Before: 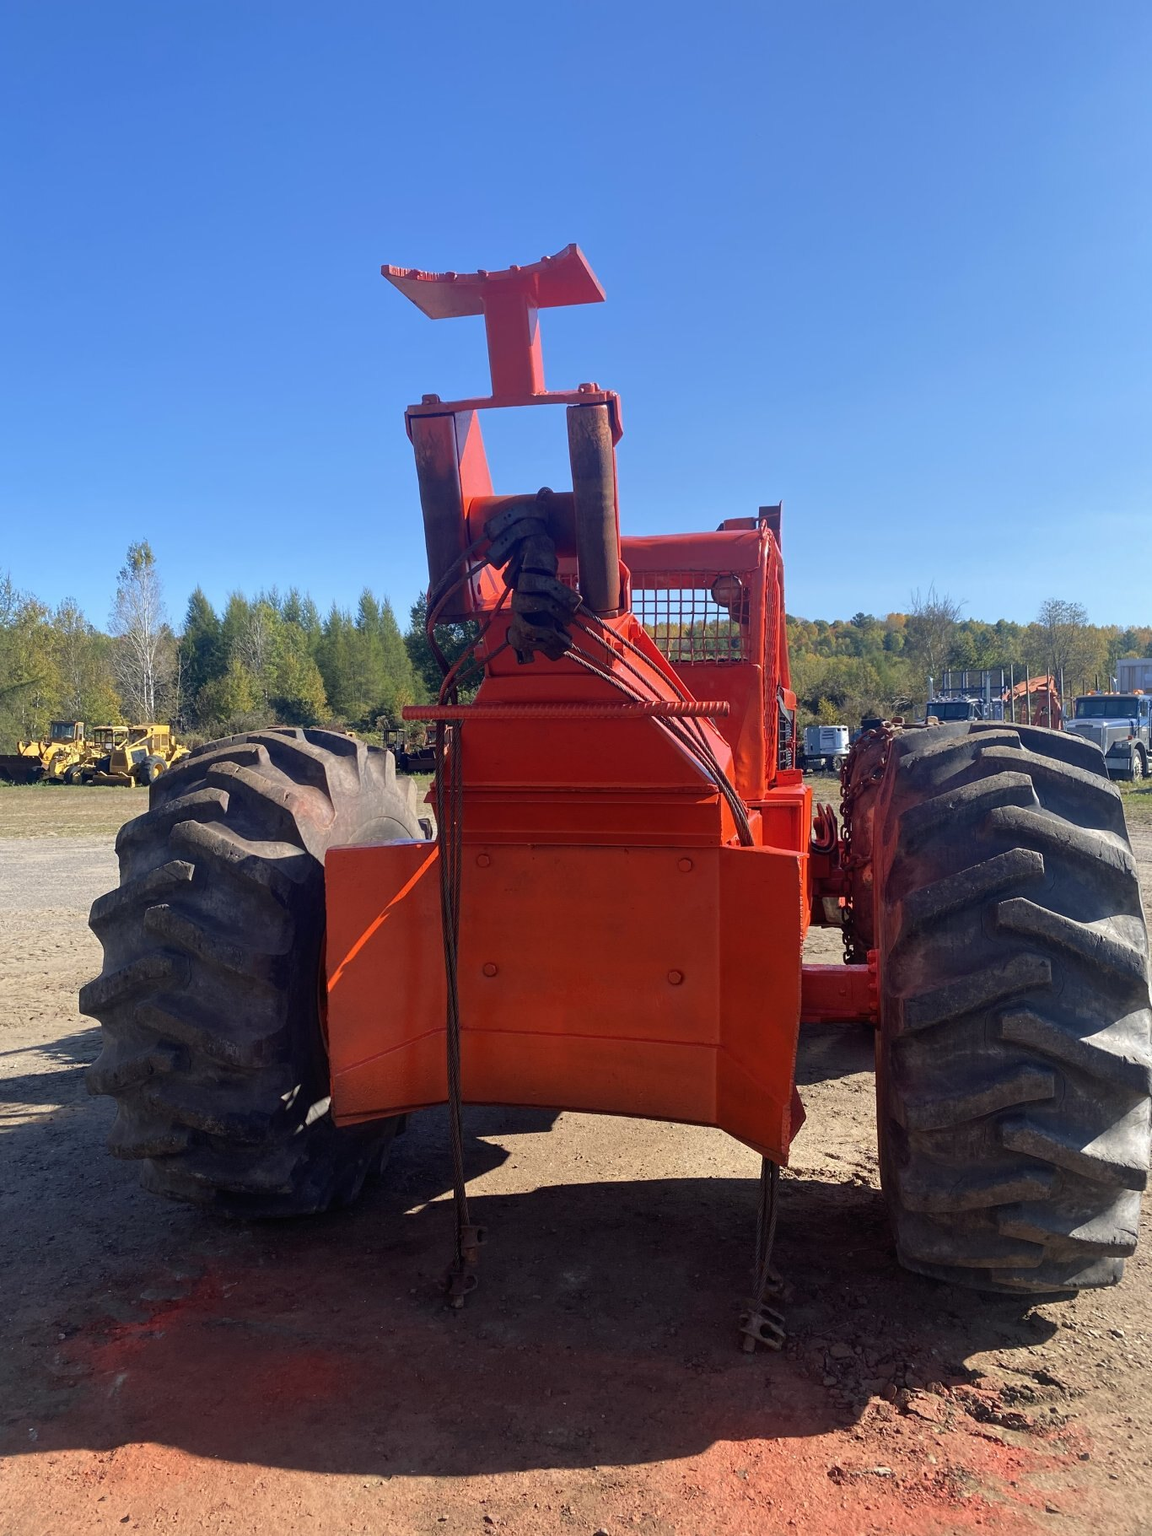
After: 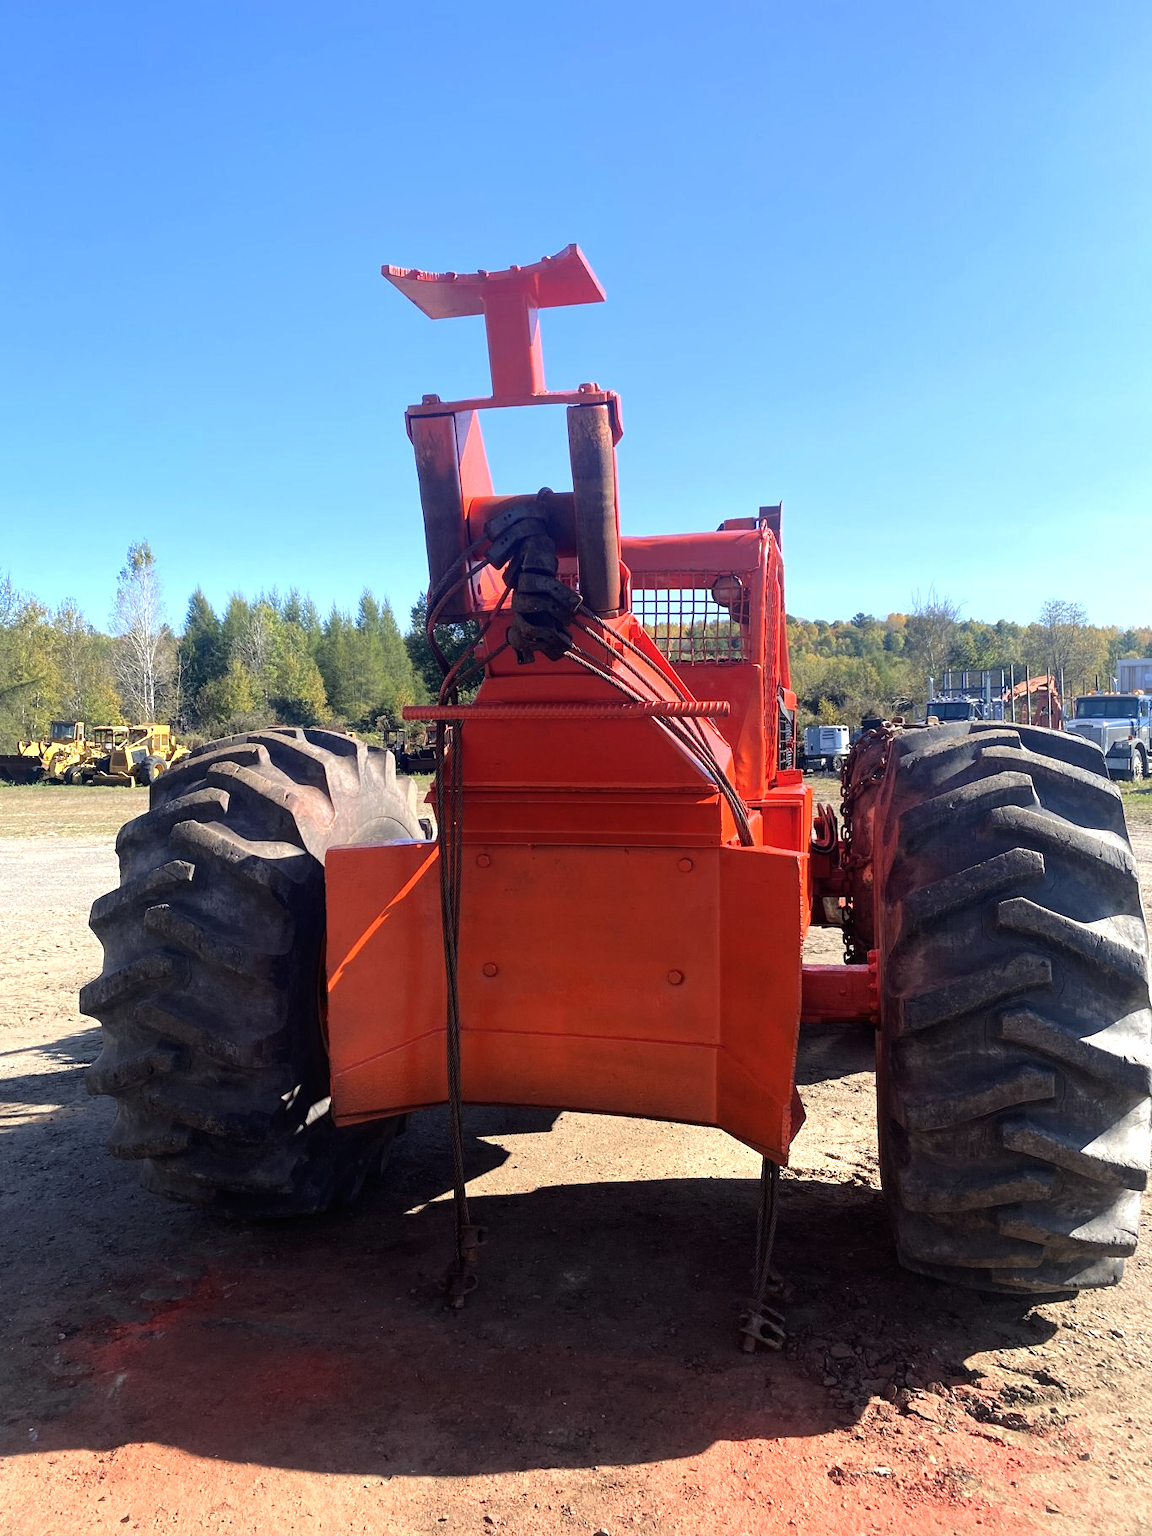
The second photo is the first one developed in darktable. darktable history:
tone equalizer: -8 EV -0.734 EV, -7 EV -0.728 EV, -6 EV -0.593 EV, -5 EV -0.38 EV, -3 EV 0.379 EV, -2 EV 0.6 EV, -1 EV 0.7 EV, +0 EV 0.764 EV
